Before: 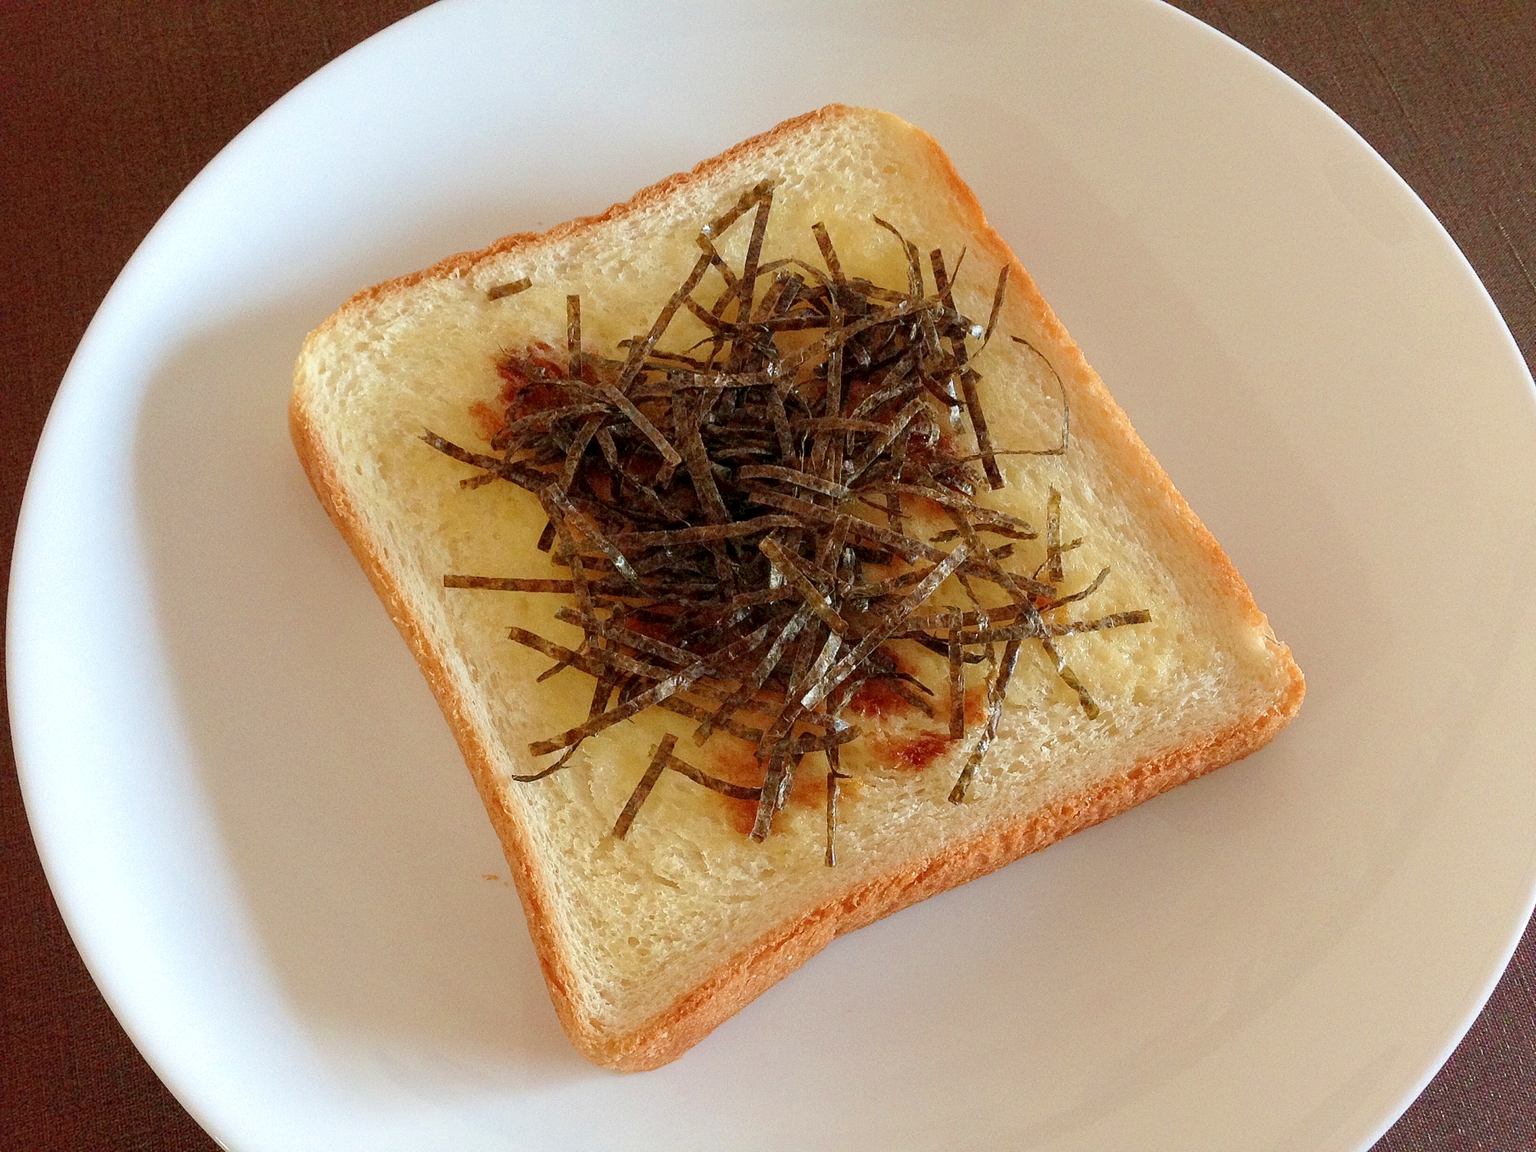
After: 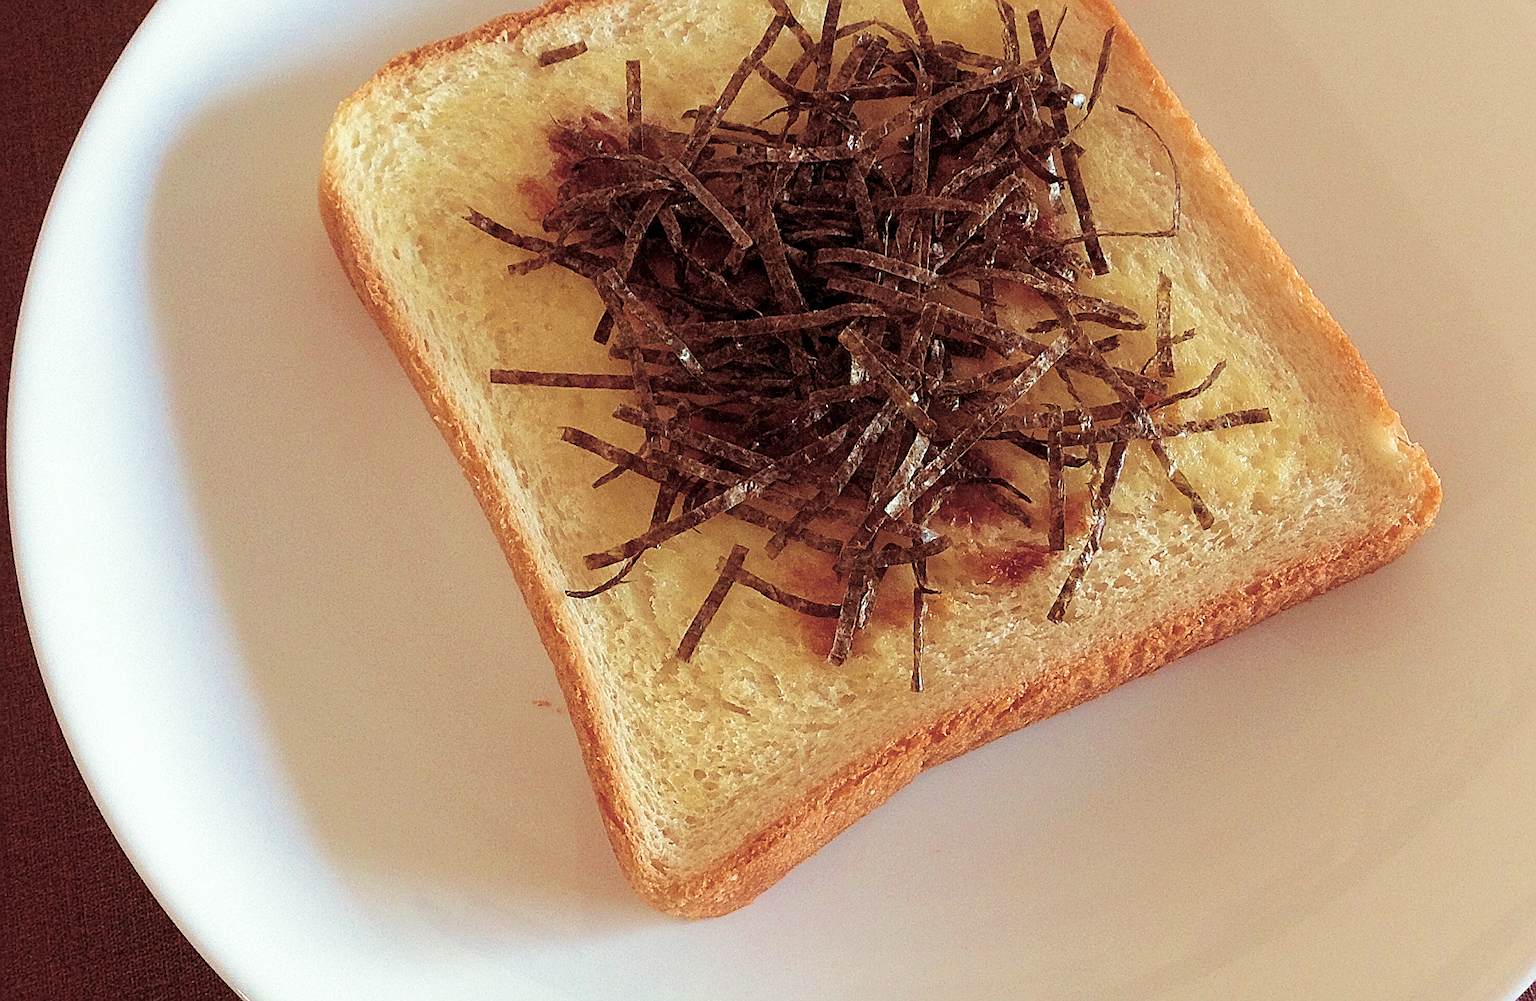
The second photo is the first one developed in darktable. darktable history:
split-toning: on, module defaults
crop: top 20.916%, right 9.437%, bottom 0.316%
velvia: on, module defaults
sharpen: on, module defaults
